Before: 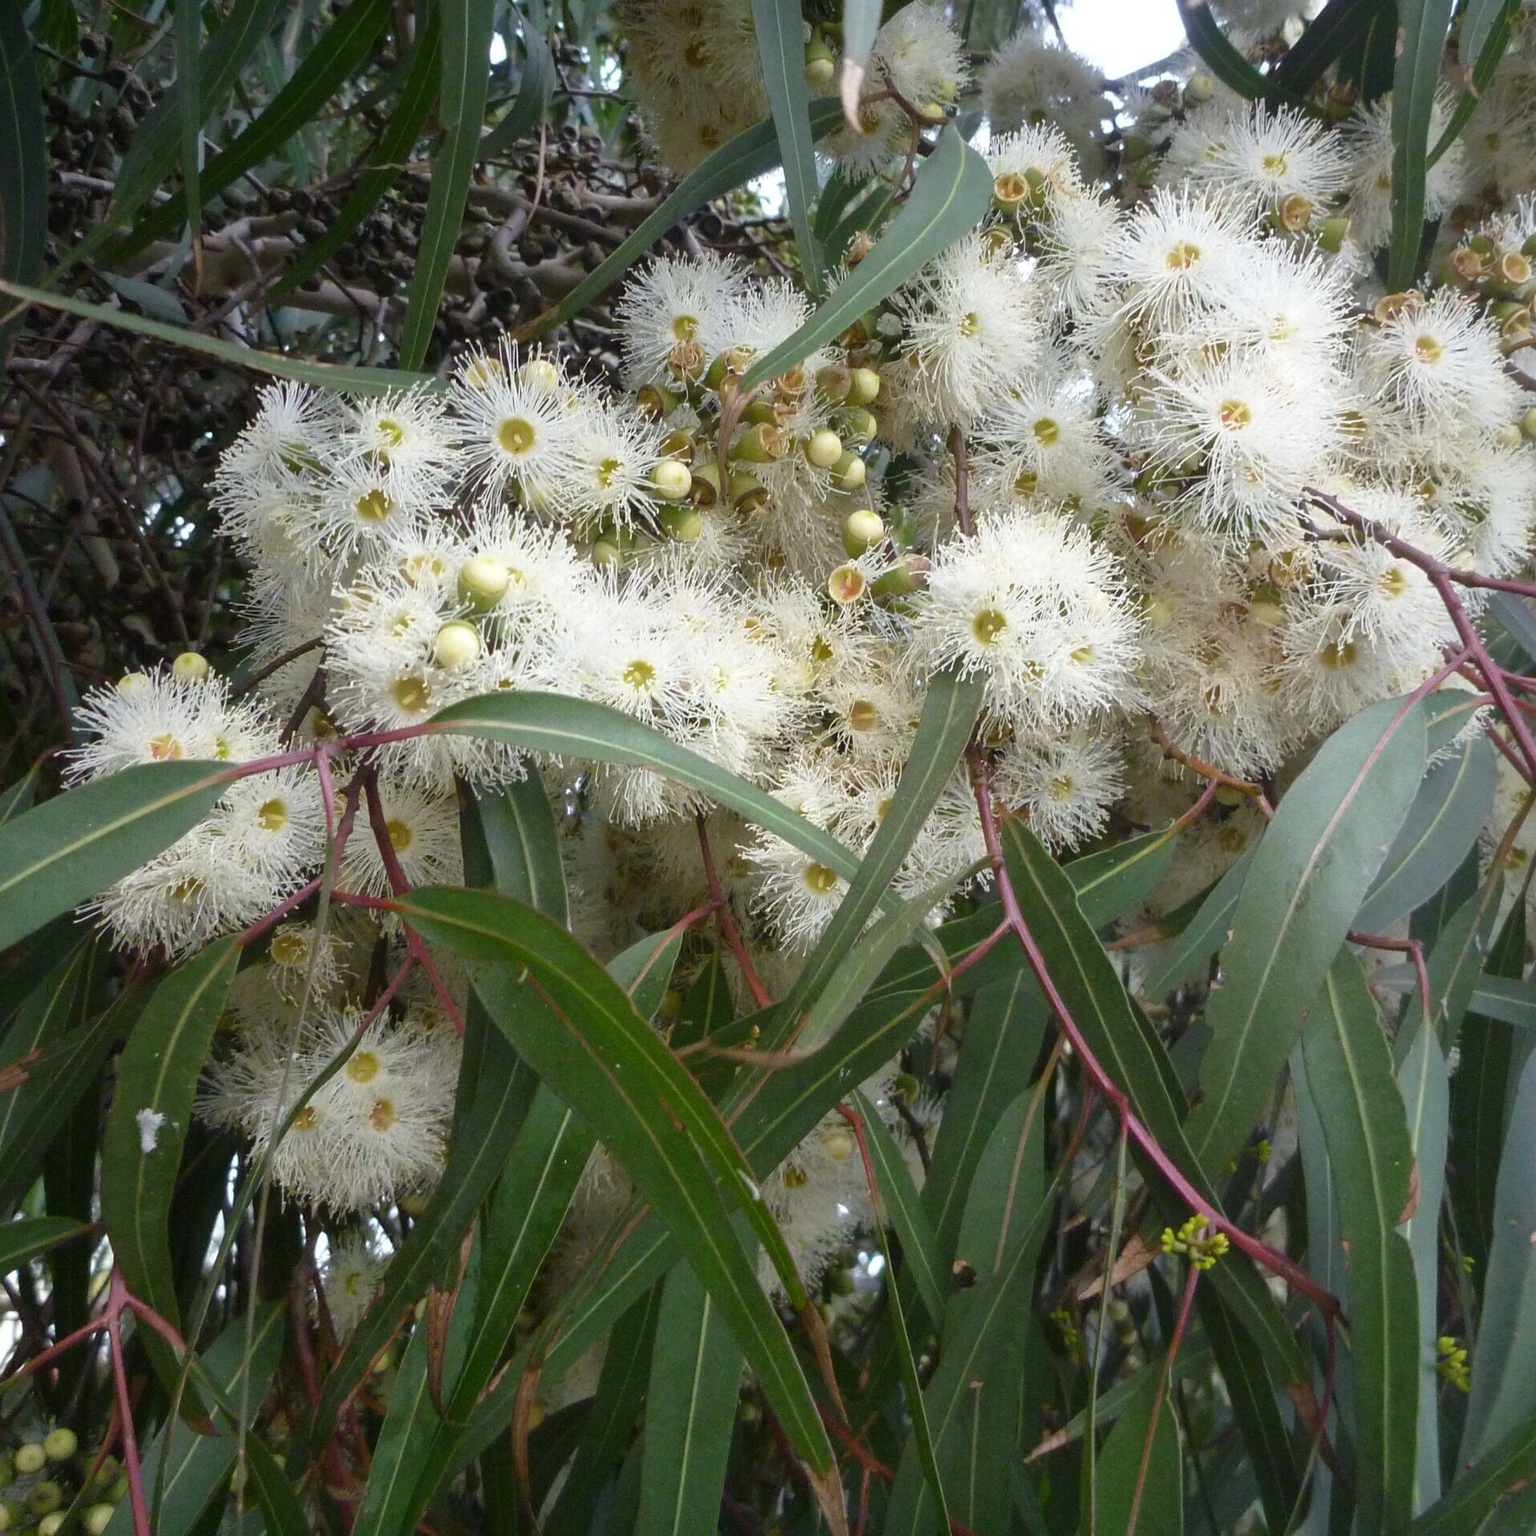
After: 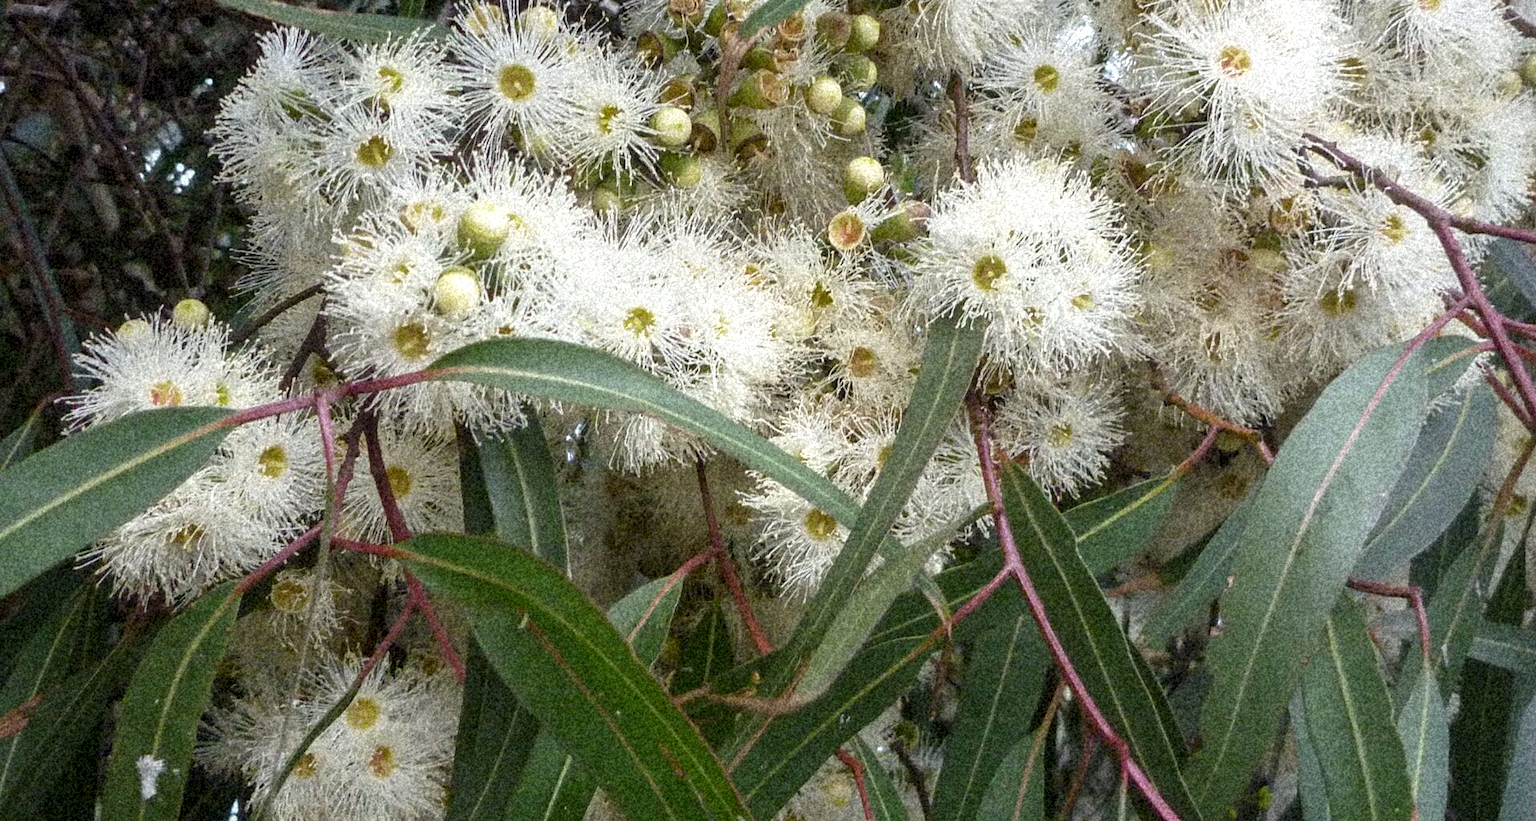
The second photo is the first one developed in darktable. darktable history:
crop and rotate: top 23.043%, bottom 23.437%
local contrast: detail 130%
grain: coarseness 46.9 ISO, strength 50.21%, mid-tones bias 0%
